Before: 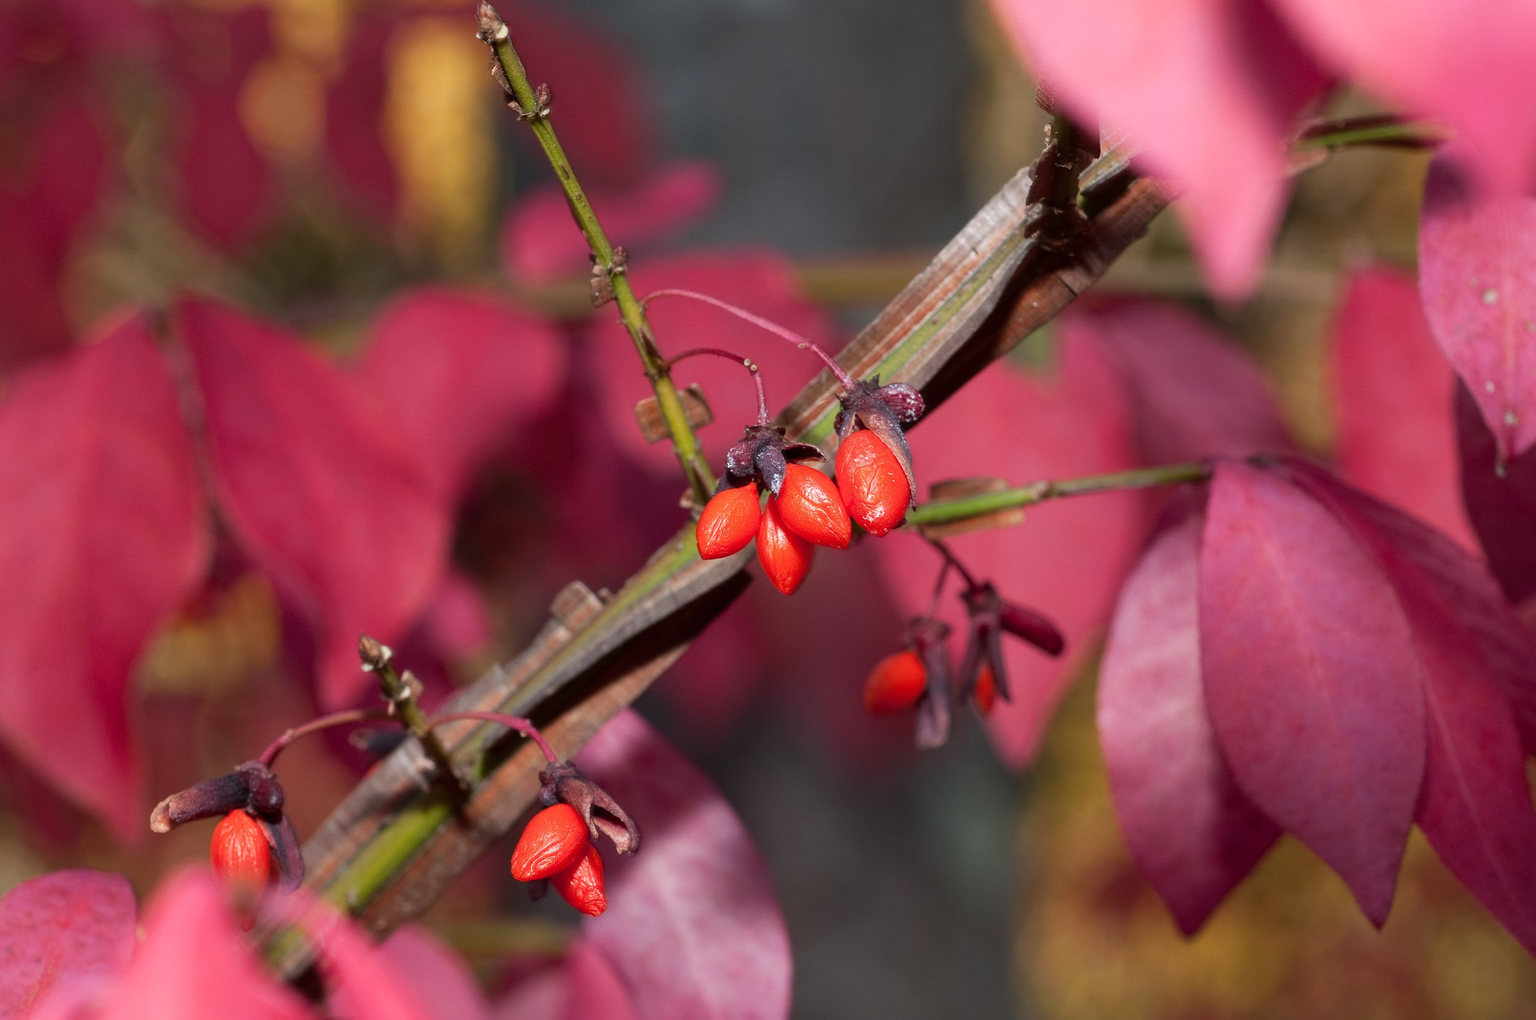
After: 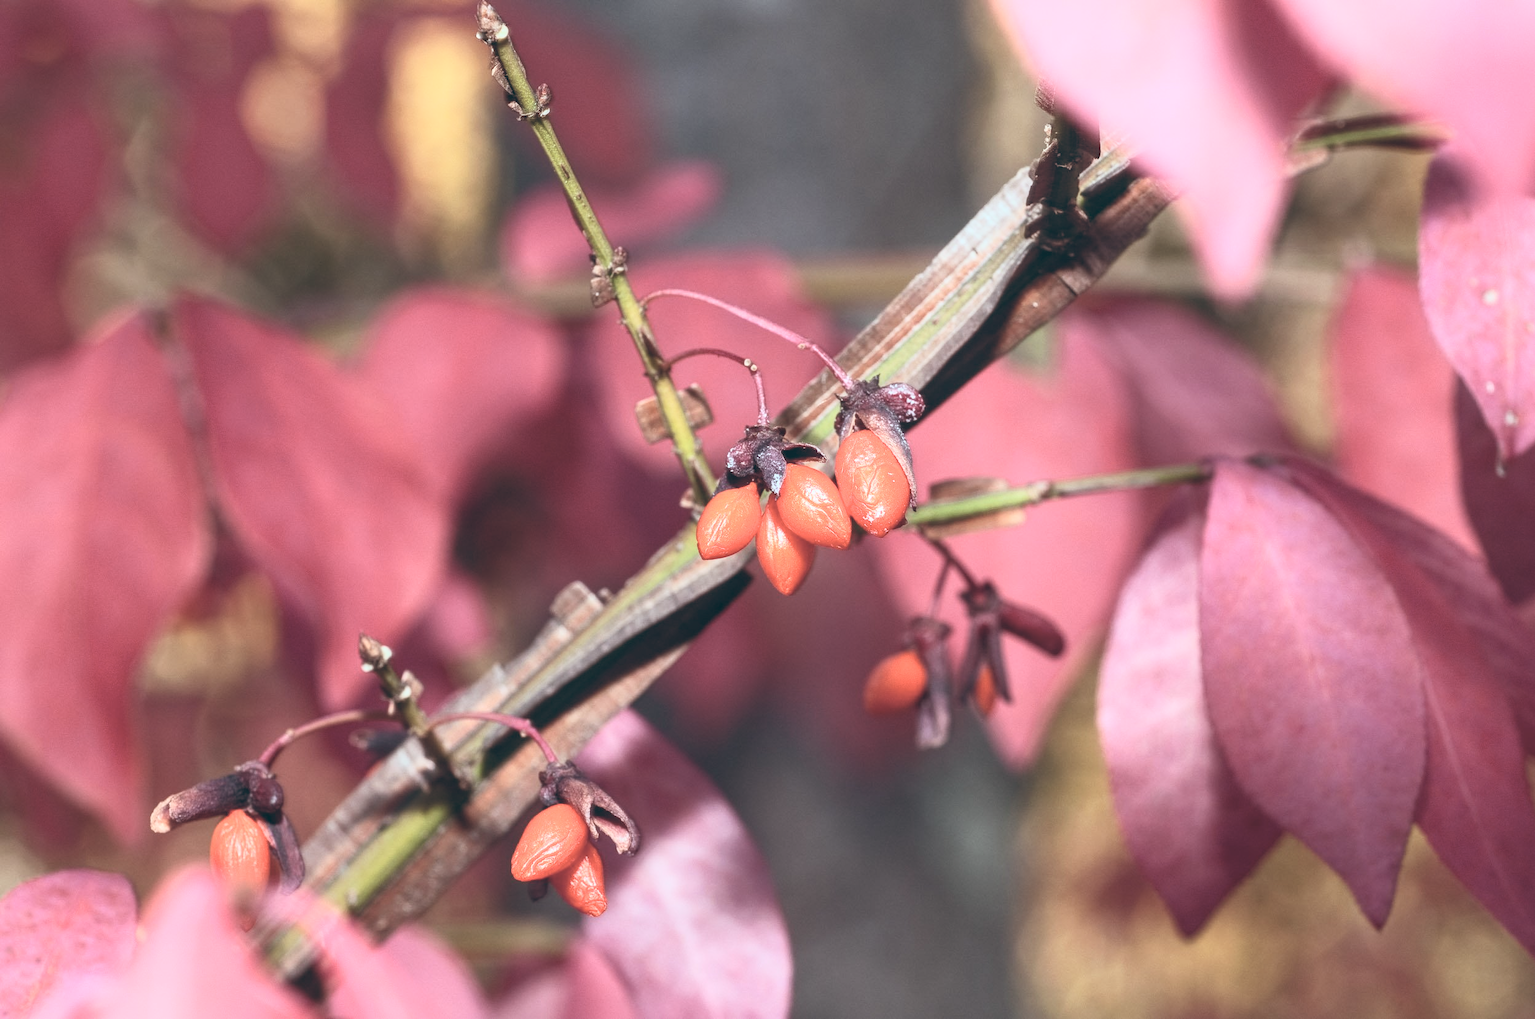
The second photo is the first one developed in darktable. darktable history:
color balance: lift [1.003, 0.993, 1.001, 1.007], gamma [1.018, 1.072, 0.959, 0.928], gain [0.974, 0.873, 1.031, 1.127]
contrast brightness saturation: contrast 0.43, brightness 0.56, saturation -0.19
local contrast: detail 110%
